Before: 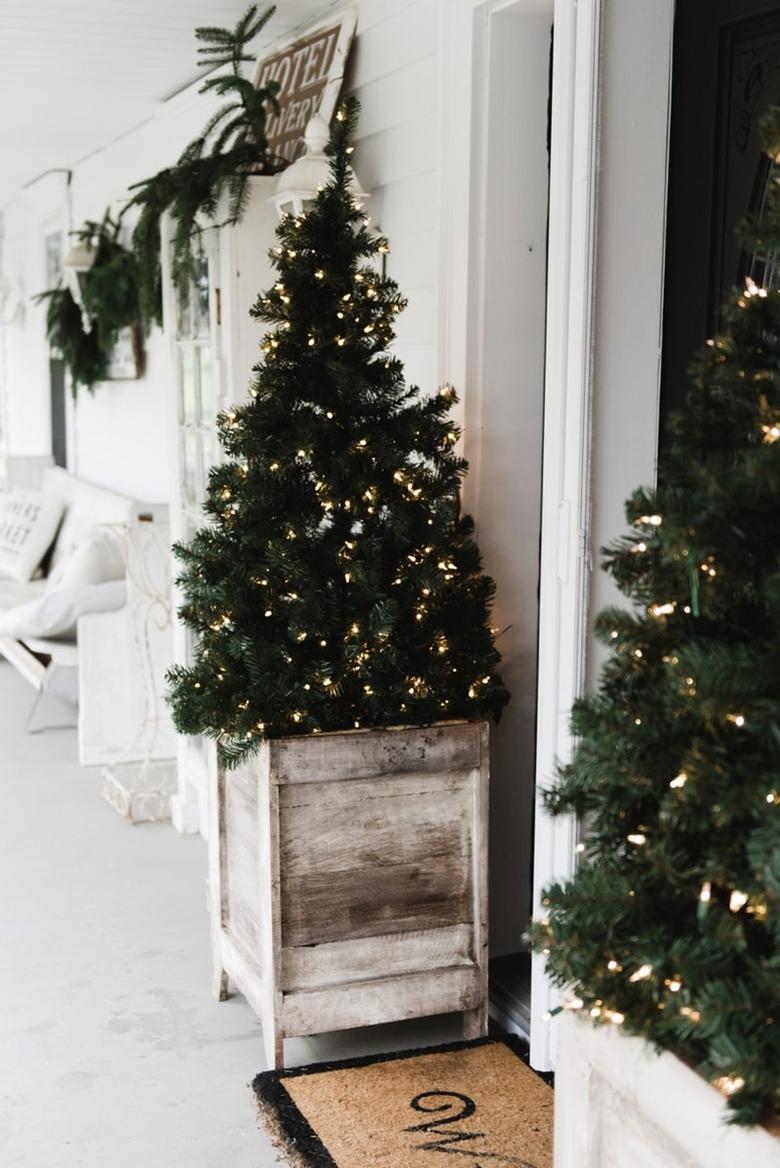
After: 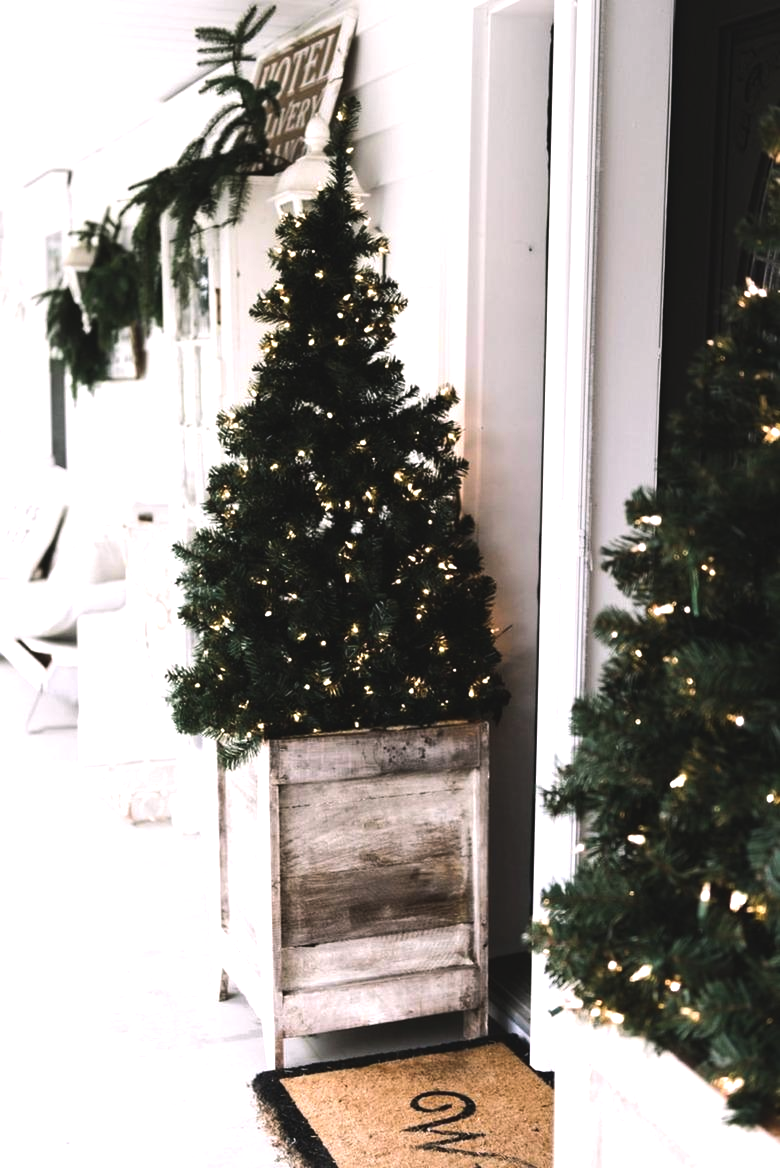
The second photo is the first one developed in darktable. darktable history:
color balance rgb: highlights gain › chroma 1.432%, highlights gain › hue 311.45°, global offset › luminance 0.761%, perceptual saturation grading › global saturation -0.172%, perceptual brilliance grading › highlights 19.863%, perceptual brilliance grading › mid-tones 19.922%, perceptual brilliance grading › shadows -20.825%, global vibrance 20%
